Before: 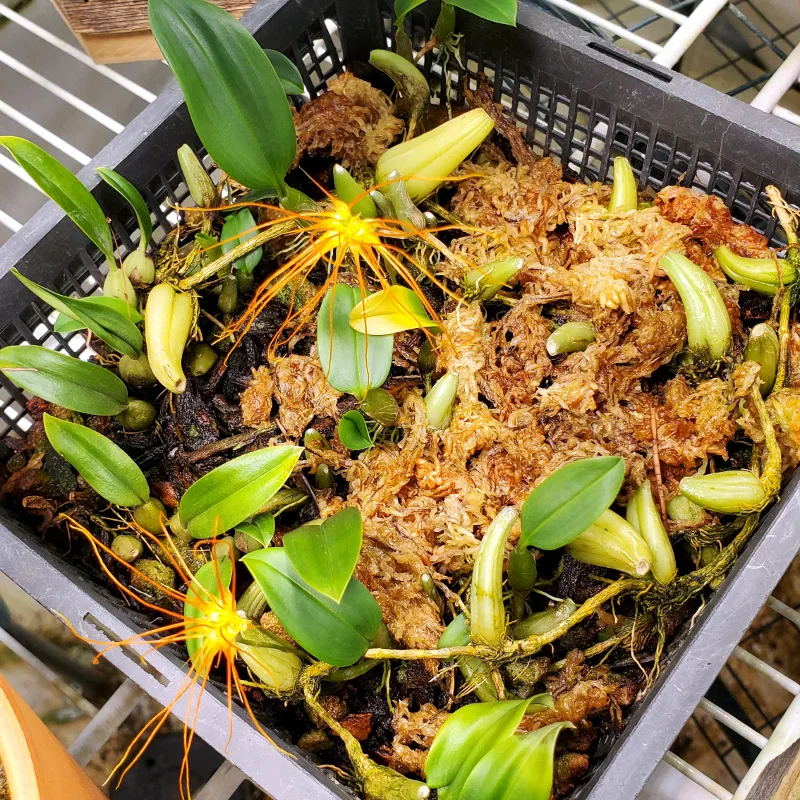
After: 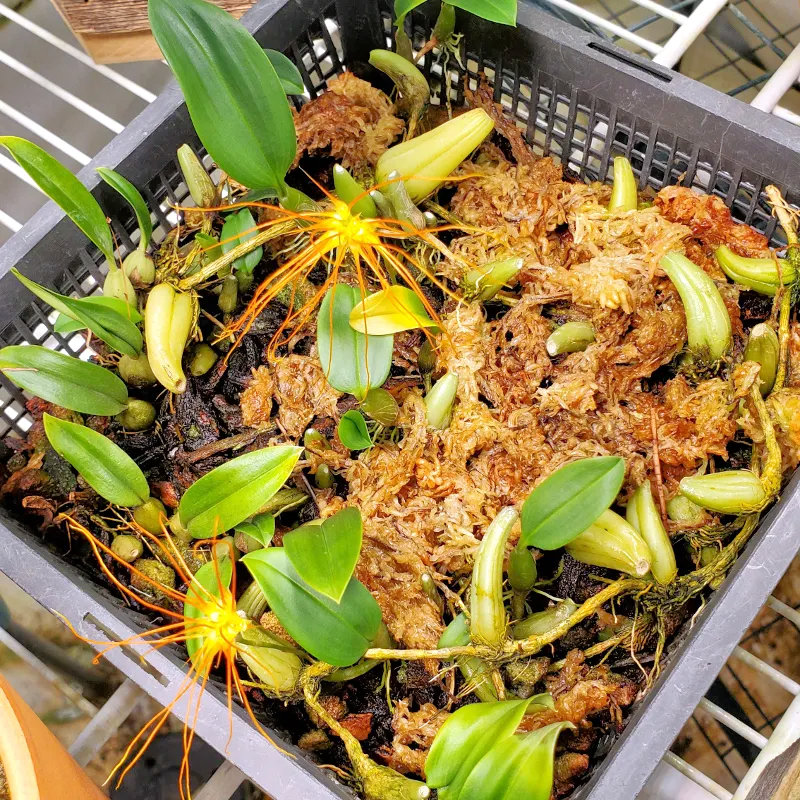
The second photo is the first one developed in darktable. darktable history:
tone equalizer: -7 EV 0.143 EV, -6 EV 0.572 EV, -5 EV 1.19 EV, -4 EV 1.29 EV, -3 EV 1.17 EV, -2 EV 0.6 EV, -1 EV 0.157 EV
